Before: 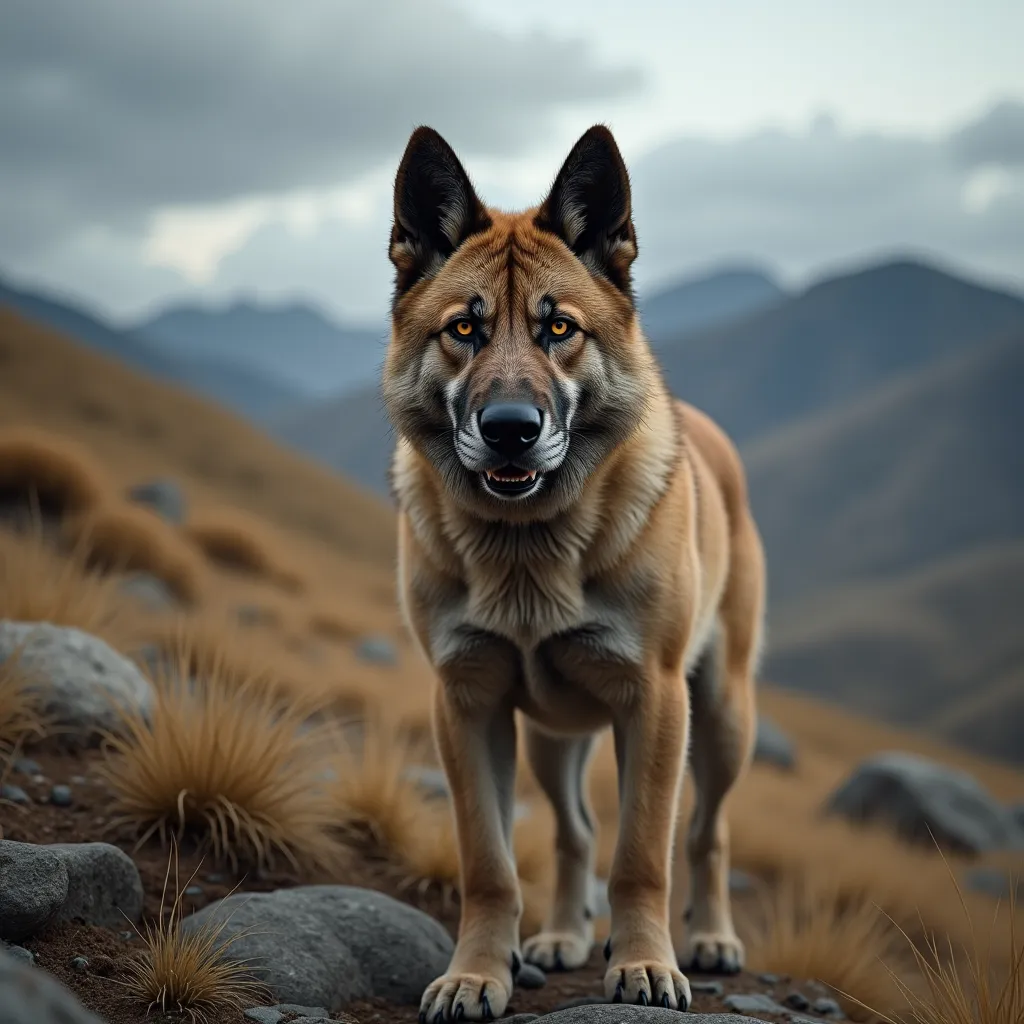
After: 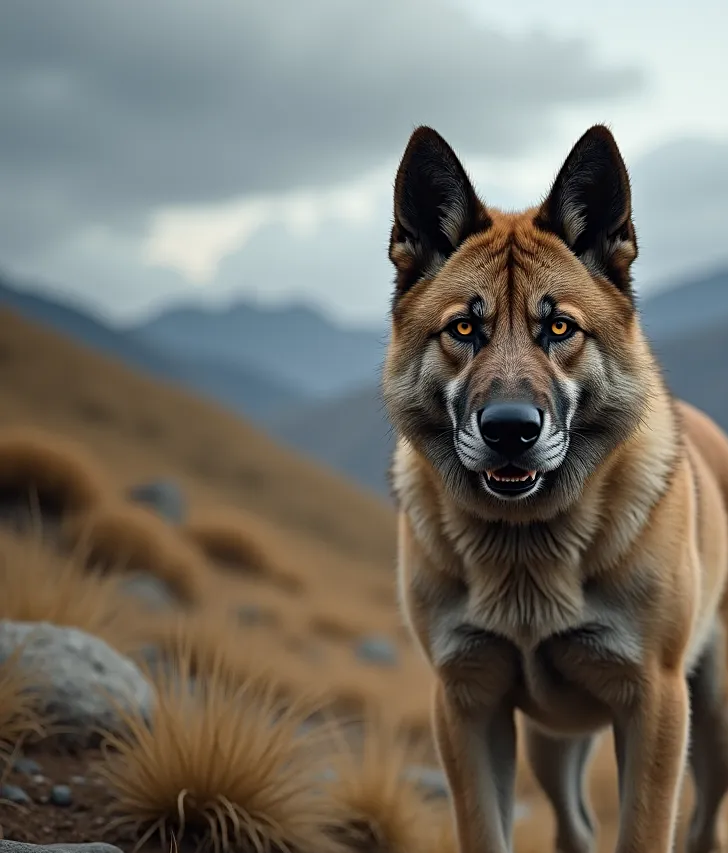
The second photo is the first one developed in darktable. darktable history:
sharpen: amount 0.2
crop: right 28.885%, bottom 16.626%
